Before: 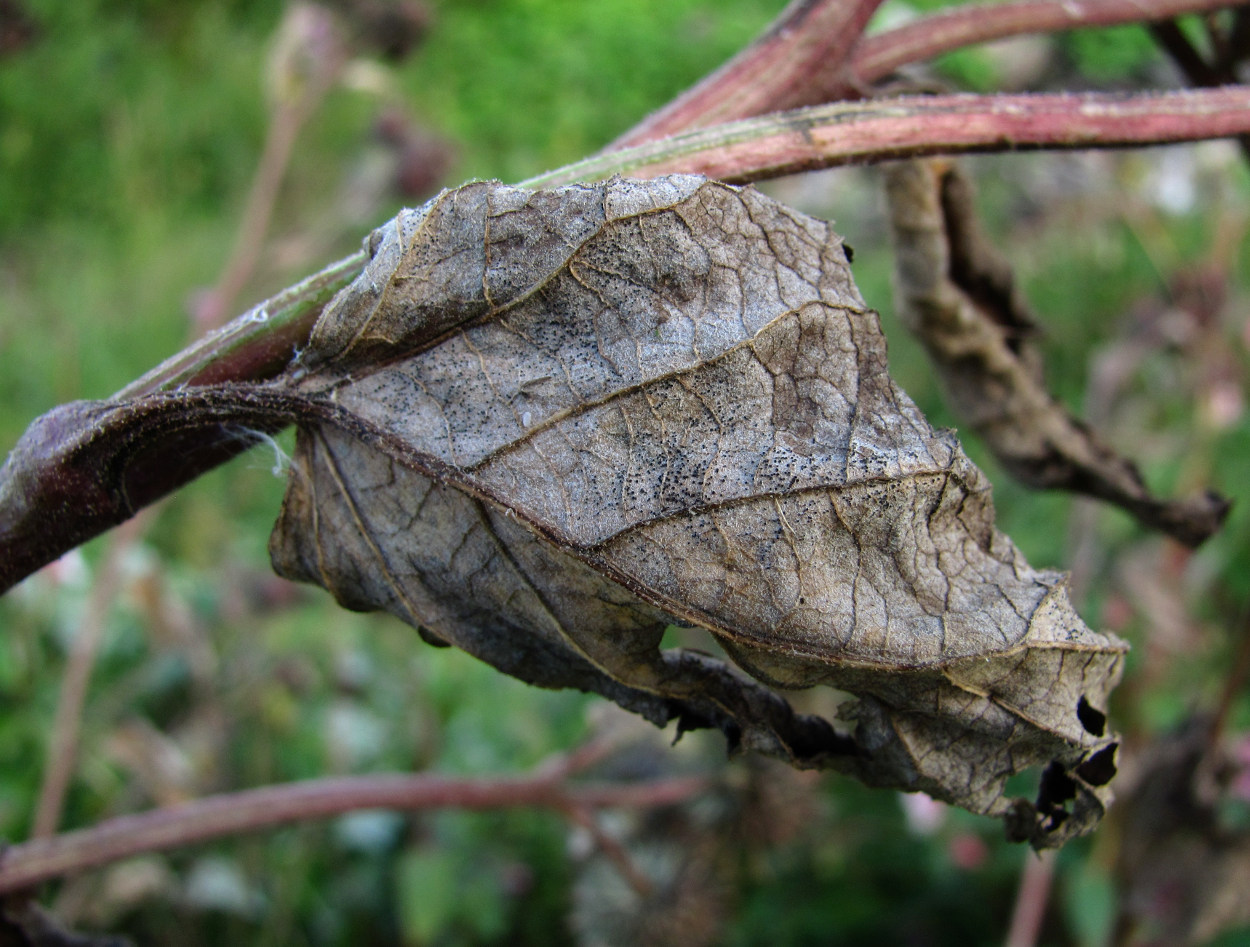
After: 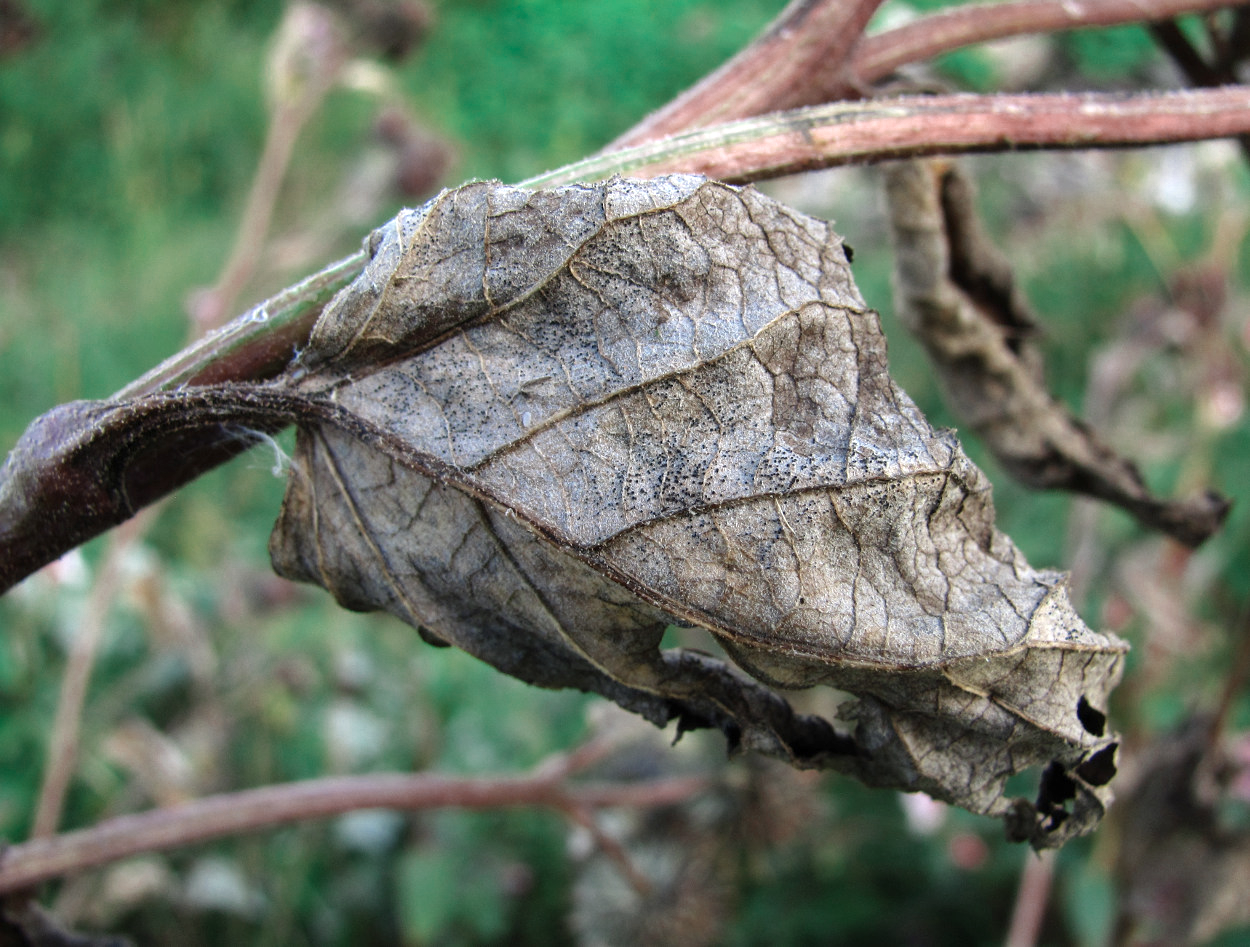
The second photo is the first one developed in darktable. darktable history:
color balance rgb: linear chroma grading › global chroma 1.5%, linear chroma grading › mid-tones -1%, perceptual saturation grading › global saturation -3%, perceptual saturation grading › shadows -2%
exposure: exposure 0.6 EV, compensate highlight preservation false
color zones: curves: ch0 [(0, 0.5) (0.125, 0.4) (0.25, 0.5) (0.375, 0.4) (0.5, 0.4) (0.625, 0.35) (0.75, 0.35) (0.875, 0.5)]; ch1 [(0, 0.35) (0.125, 0.45) (0.25, 0.35) (0.375, 0.35) (0.5, 0.35) (0.625, 0.35) (0.75, 0.45) (0.875, 0.35)]; ch2 [(0, 0.6) (0.125, 0.5) (0.25, 0.5) (0.375, 0.6) (0.5, 0.6) (0.625, 0.5) (0.75, 0.5) (0.875, 0.5)]
